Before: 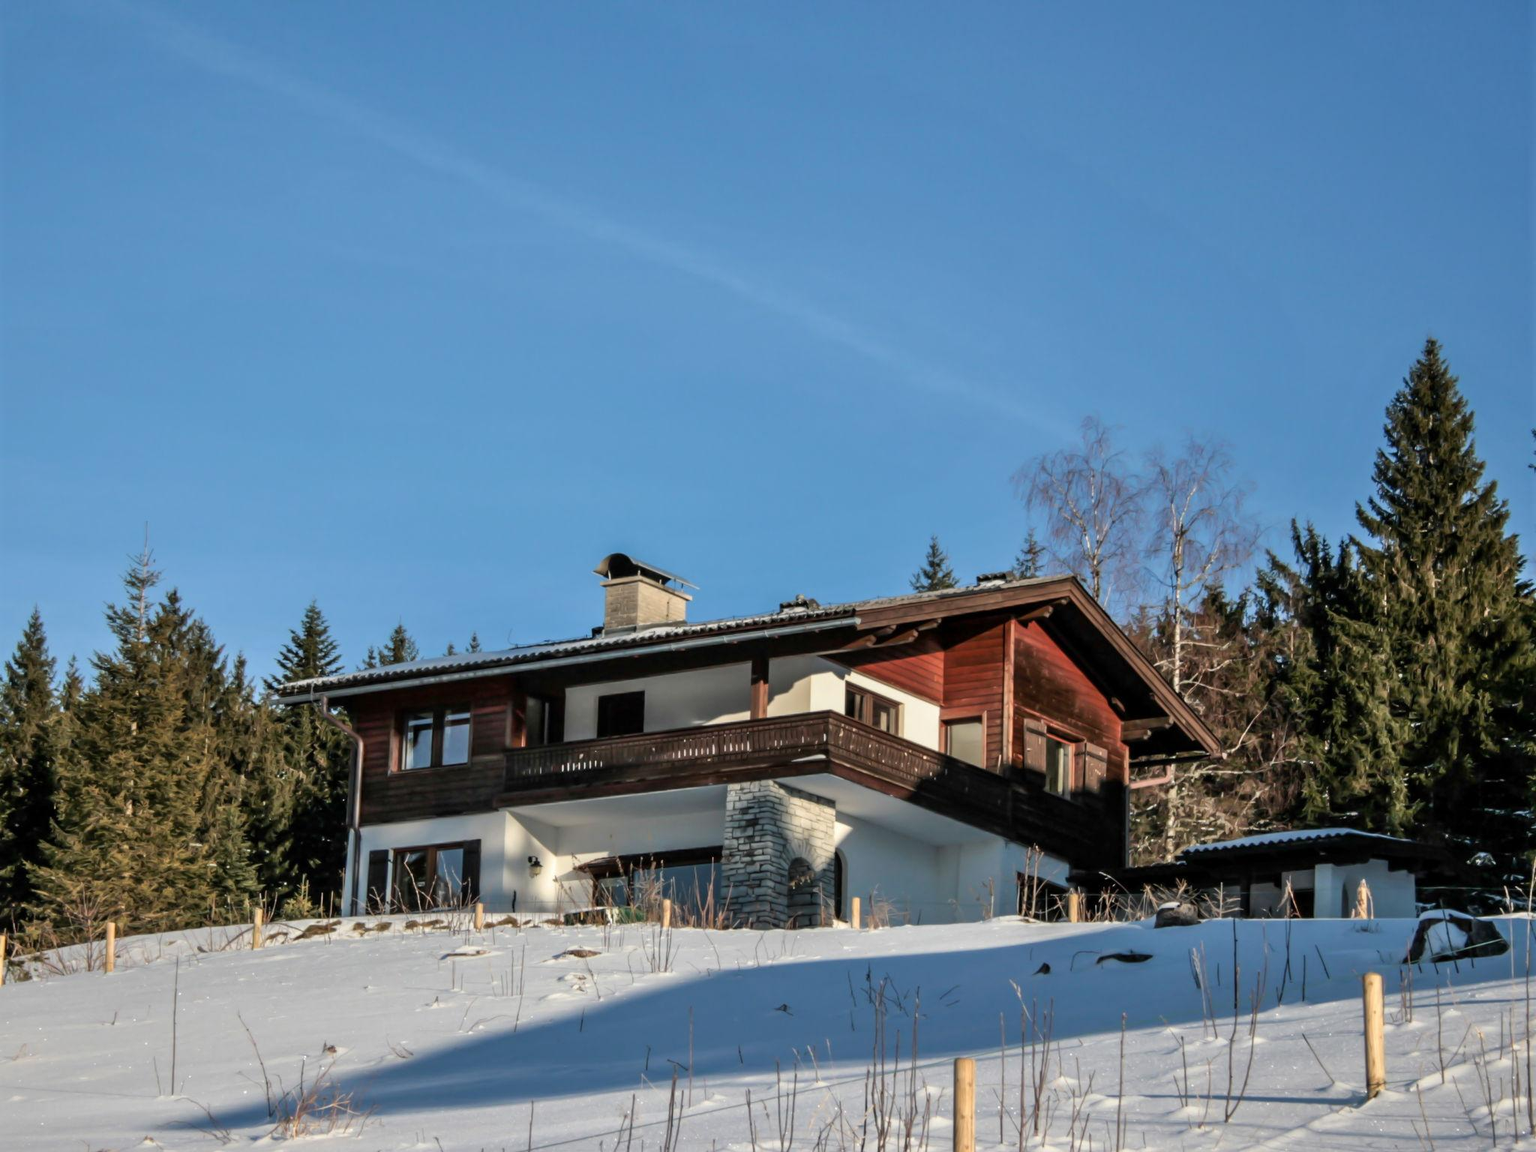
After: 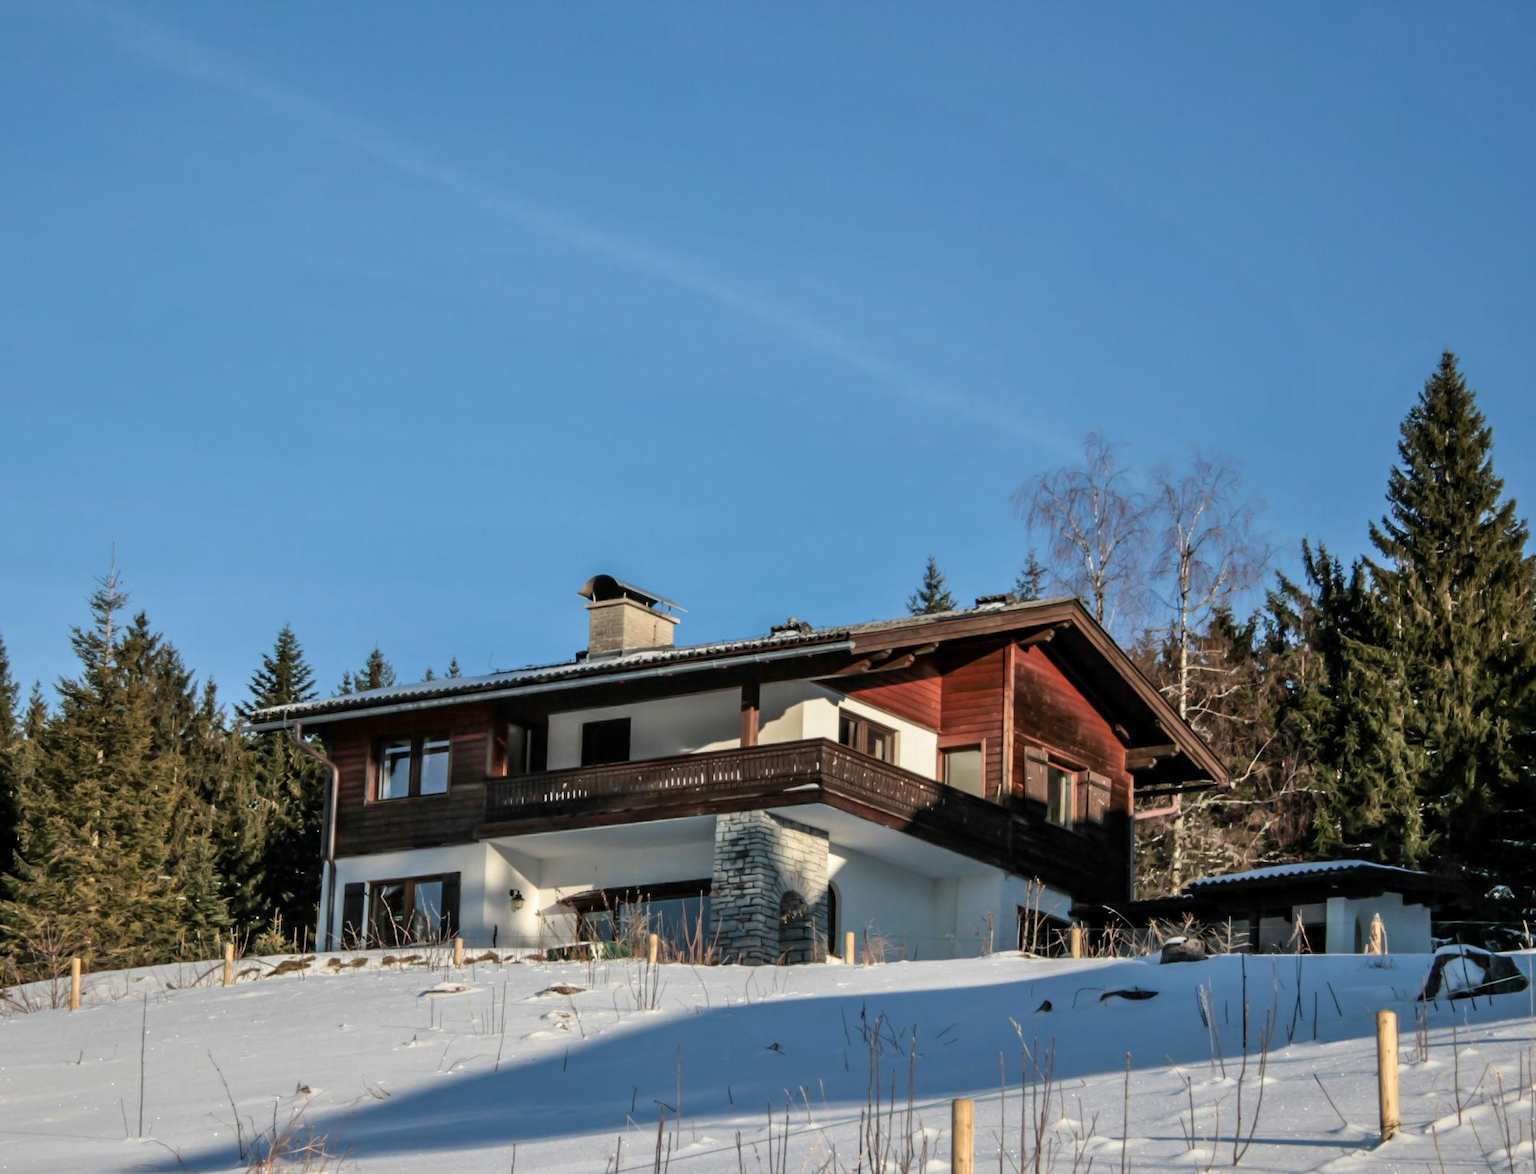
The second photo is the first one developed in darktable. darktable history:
crop and rotate: left 2.489%, right 1.189%, bottom 1.767%
